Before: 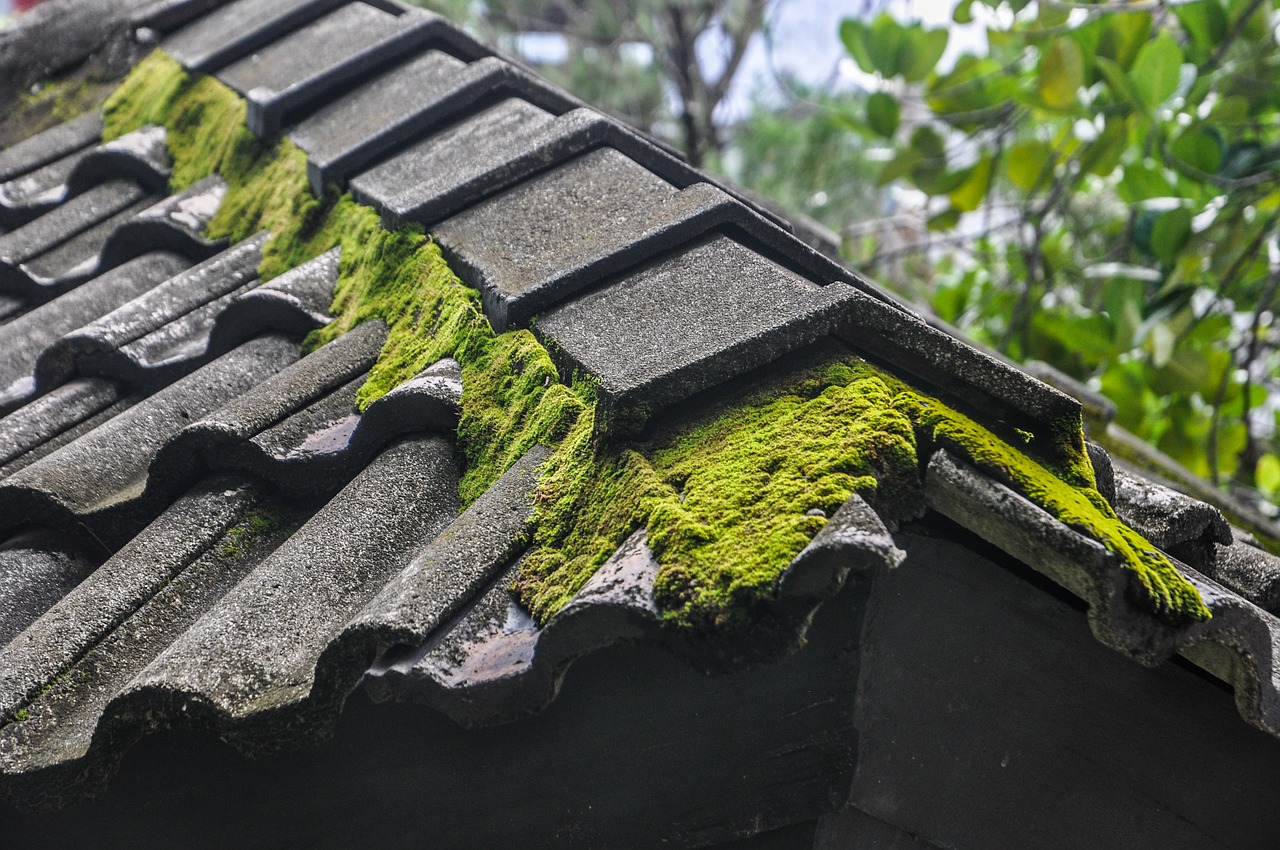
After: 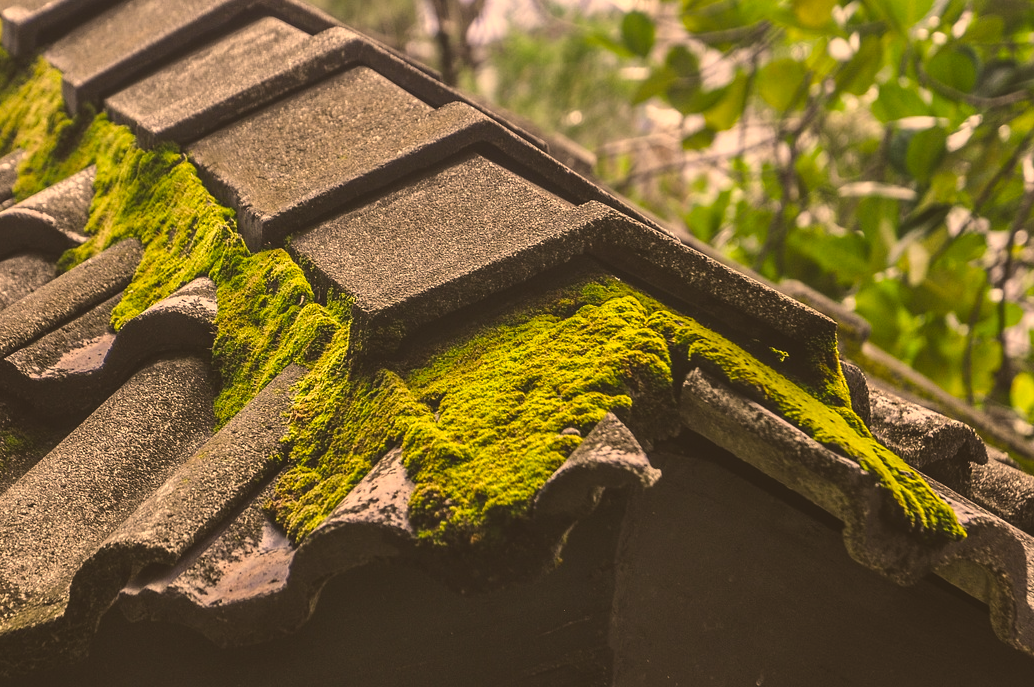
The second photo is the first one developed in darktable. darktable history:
exposure: black level correction -0.015, compensate highlight preservation false
color correction: highlights a* 17.94, highlights b* 35.39, shadows a* 1.48, shadows b* 6.42, saturation 1.01
crop: left 19.159%, top 9.58%, bottom 9.58%
